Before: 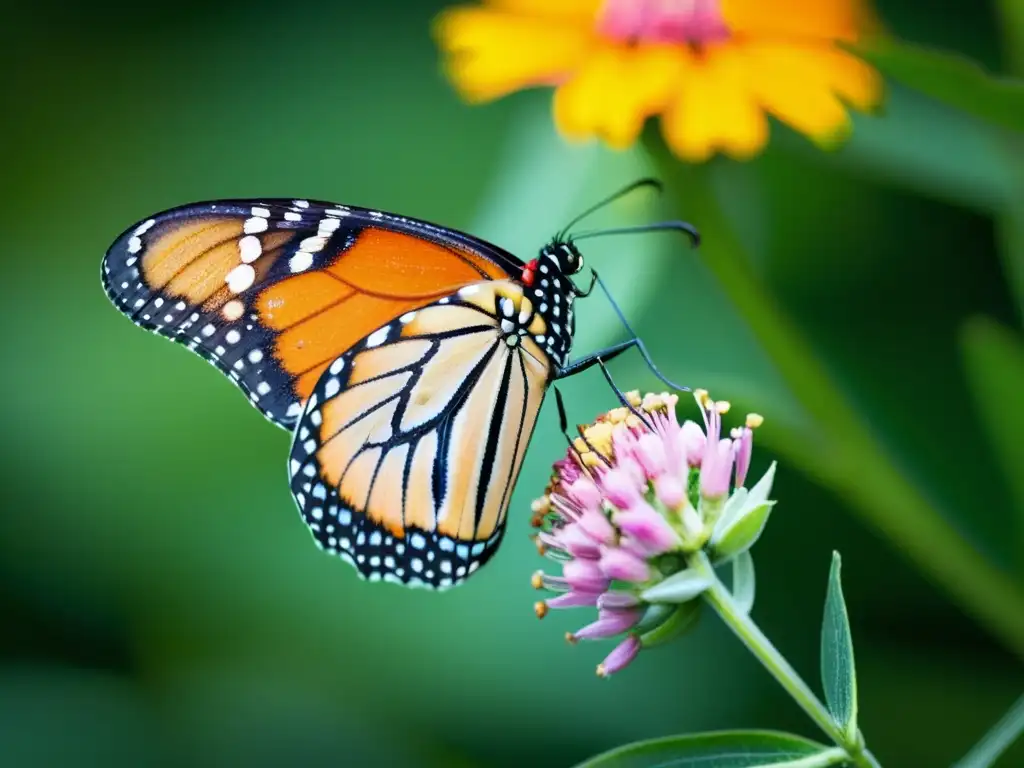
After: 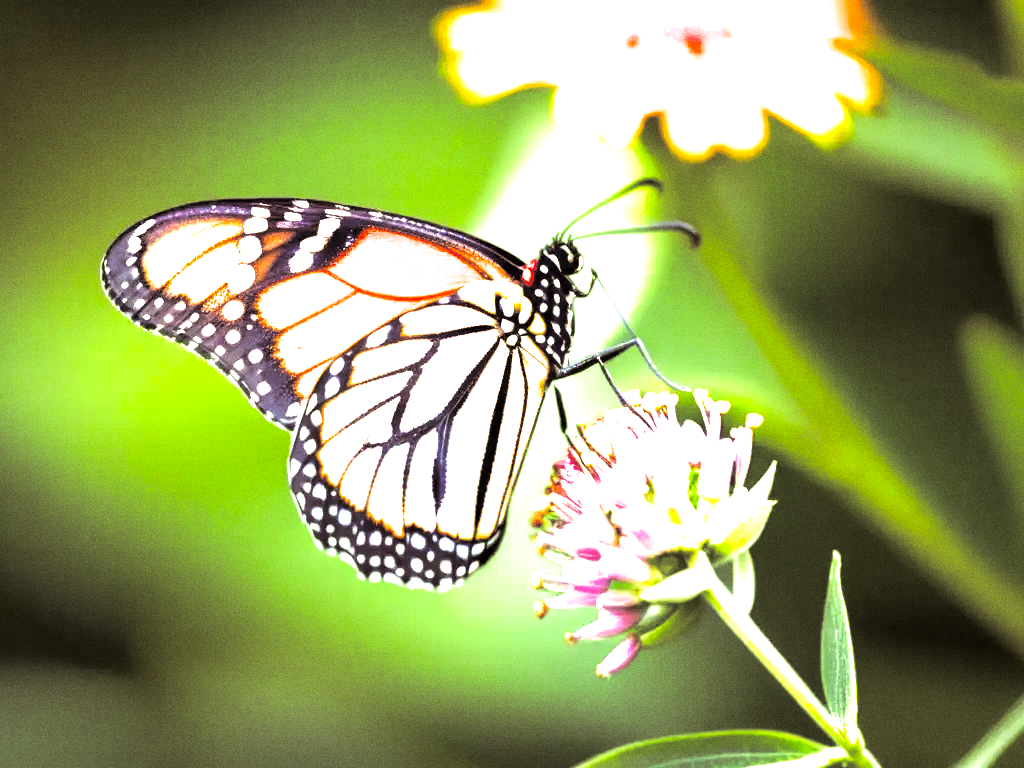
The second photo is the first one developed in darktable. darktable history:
color balance: mode lift, gamma, gain (sRGB)
exposure: black level correction 0.001, exposure 1.822 EV, compensate exposure bias true, compensate highlight preservation false
color correction: highlights a* 15, highlights b* 31.55
grain: coarseness 3.21 ISO
rgb levels: mode RGB, independent channels, levels [[0, 0.5, 1], [0, 0.521, 1], [0, 0.536, 1]]
tone equalizer: on, module defaults
split-toning: shadows › saturation 0.2
white balance: emerald 1
